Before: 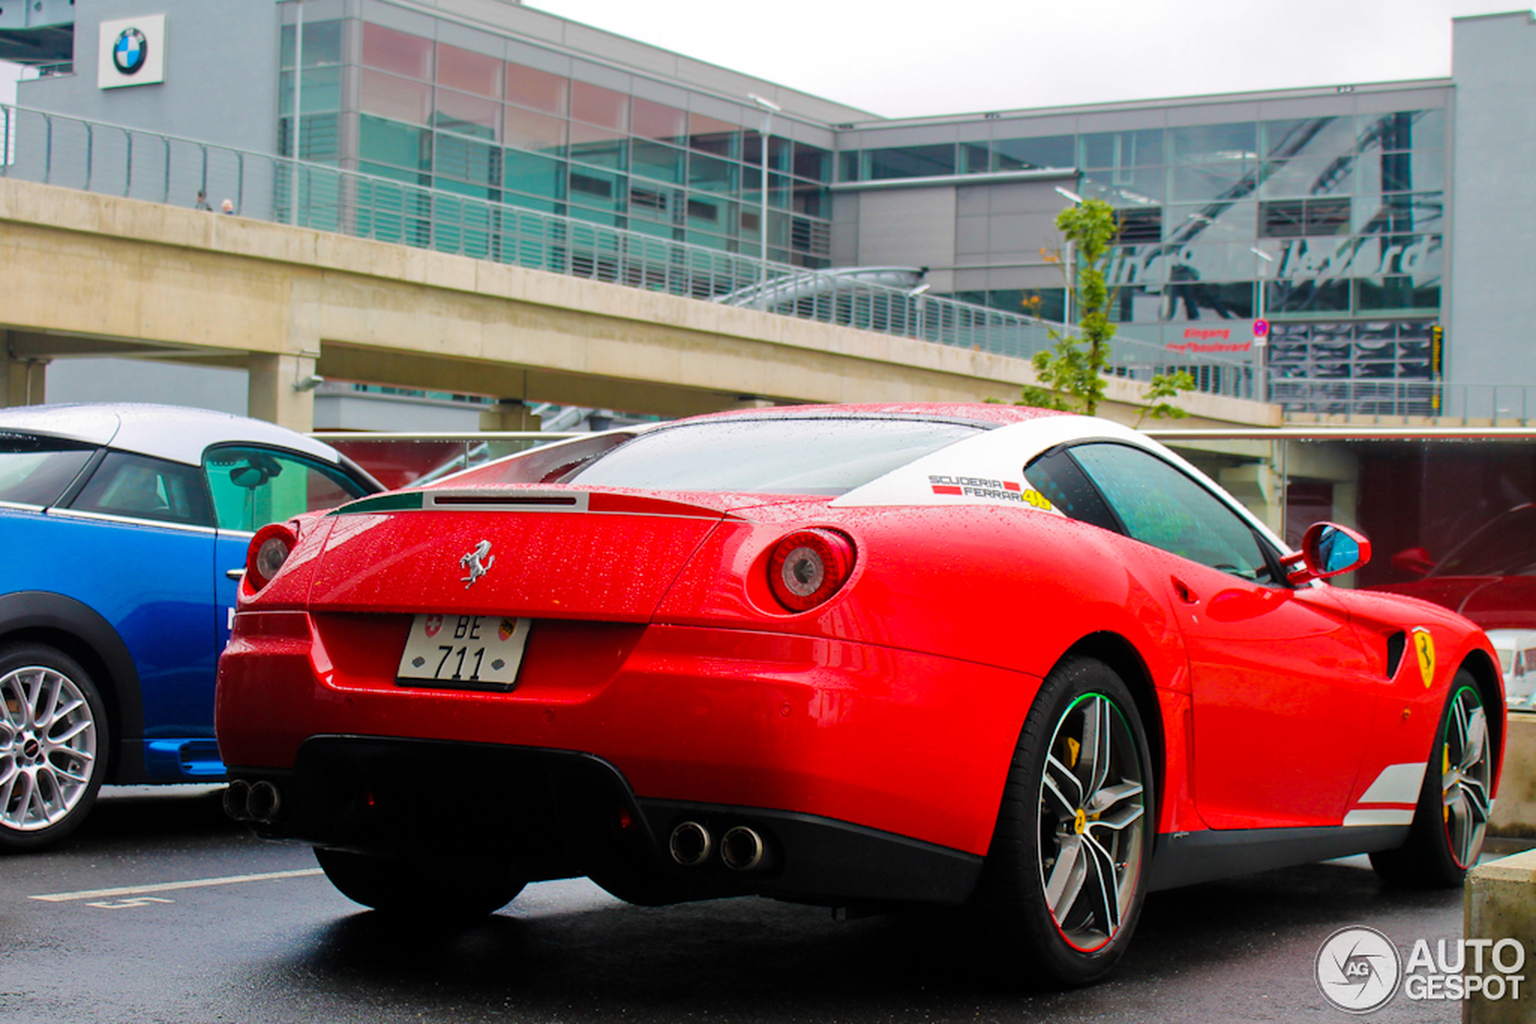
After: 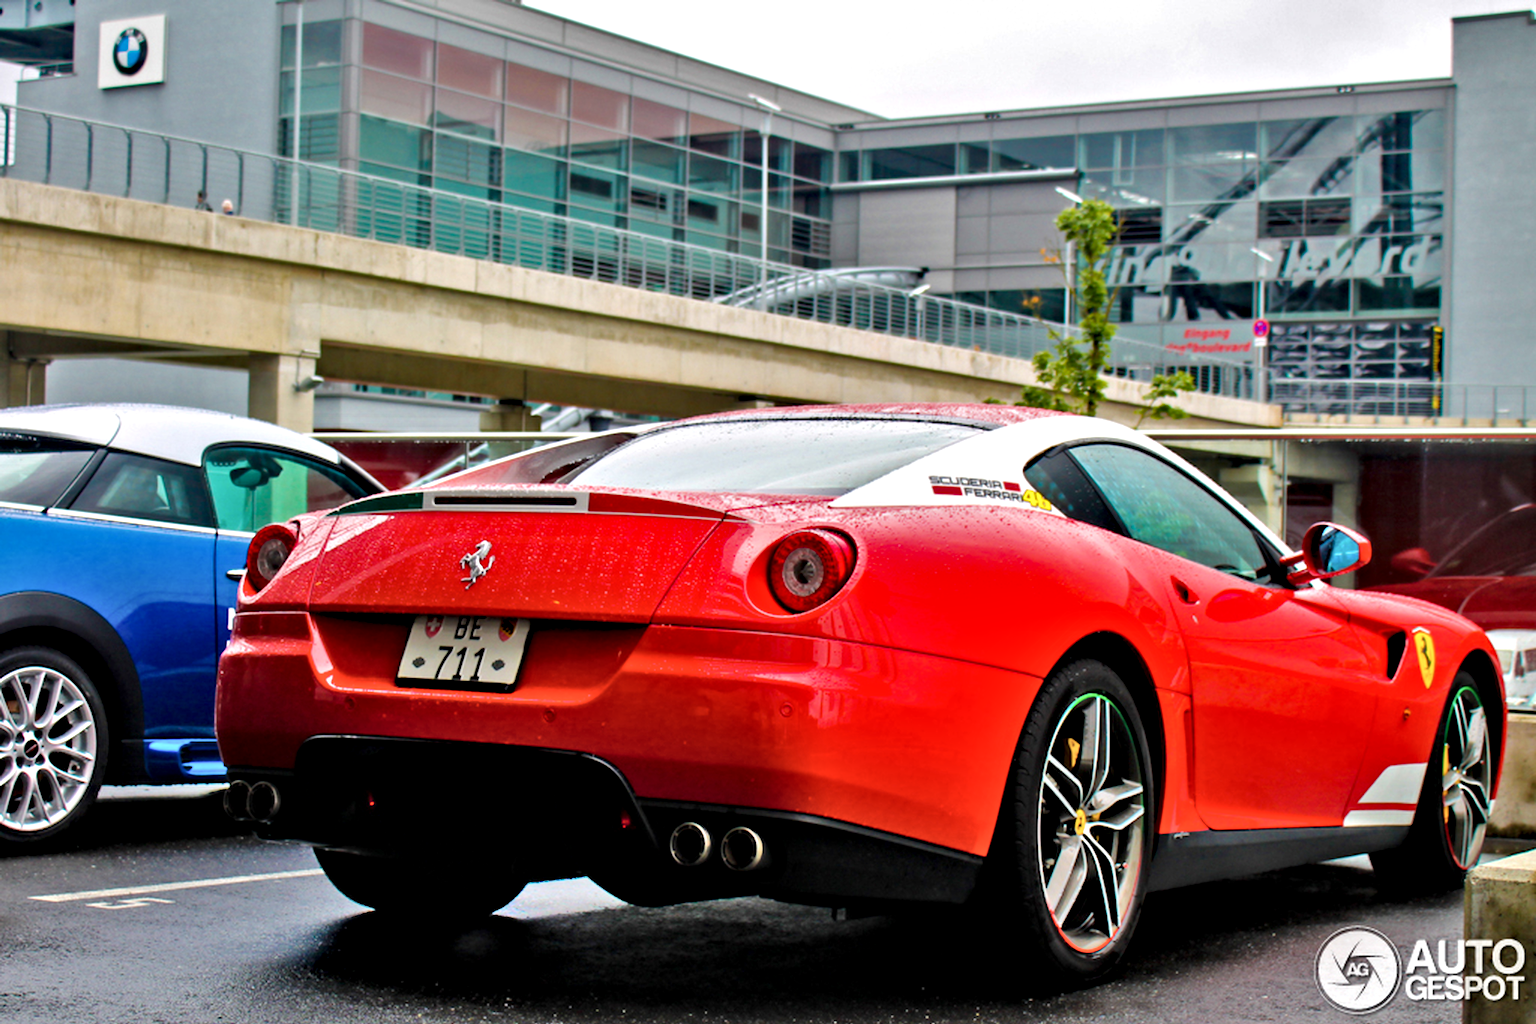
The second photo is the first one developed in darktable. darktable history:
contrast equalizer: octaves 7, y [[0.511, 0.558, 0.631, 0.632, 0.559, 0.512], [0.5 ×6], [0.5 ×6], [0 ×6], [0 ×6]]
shadows and highlights: soften with gaussian
